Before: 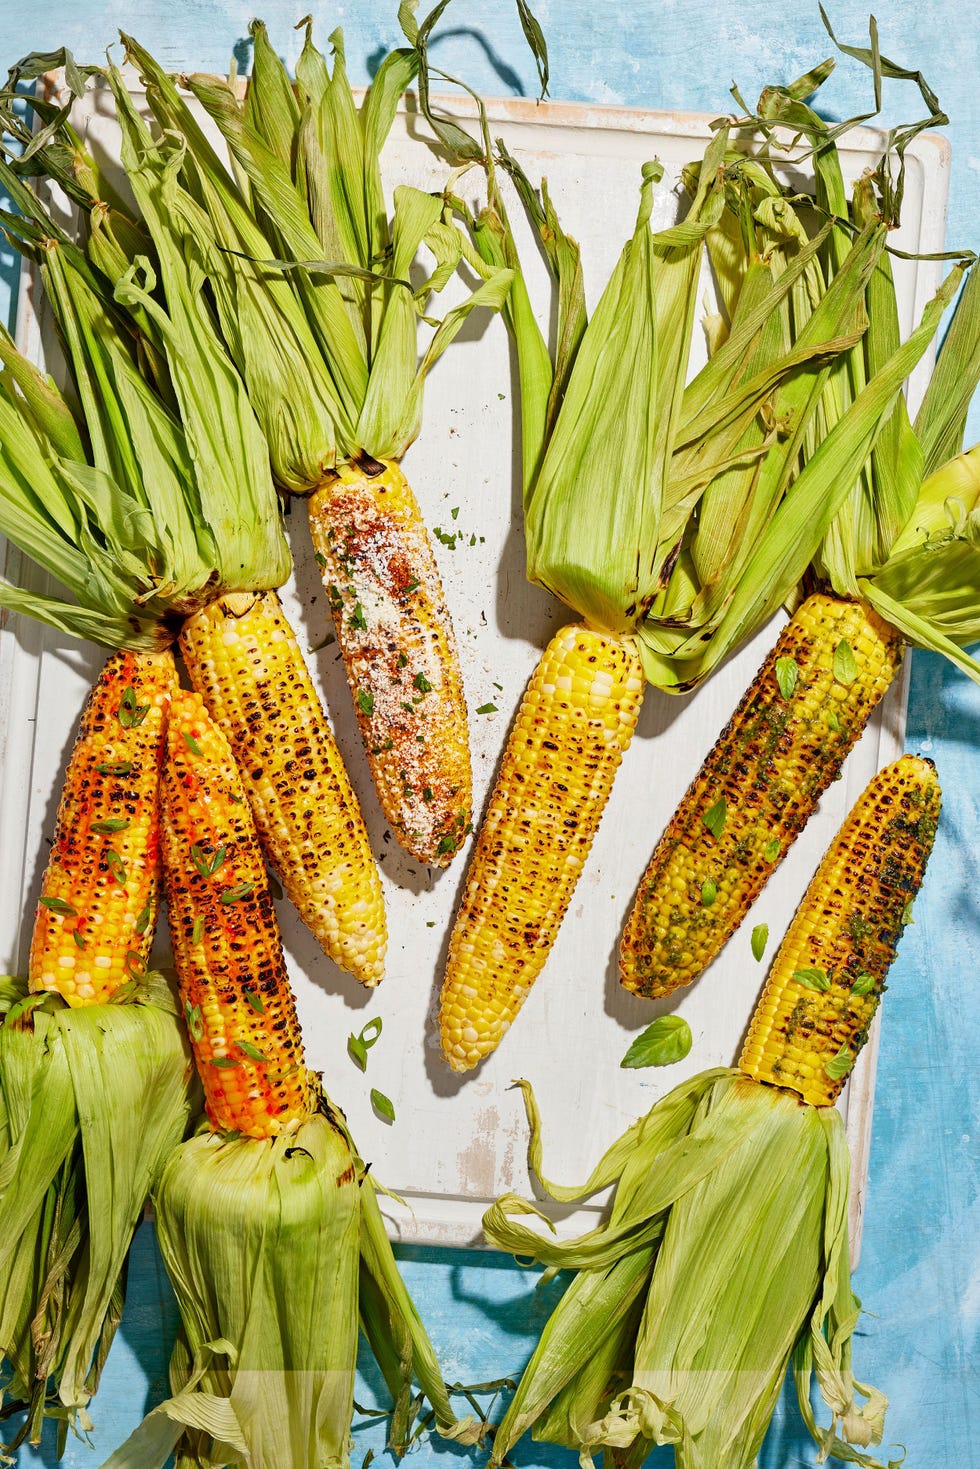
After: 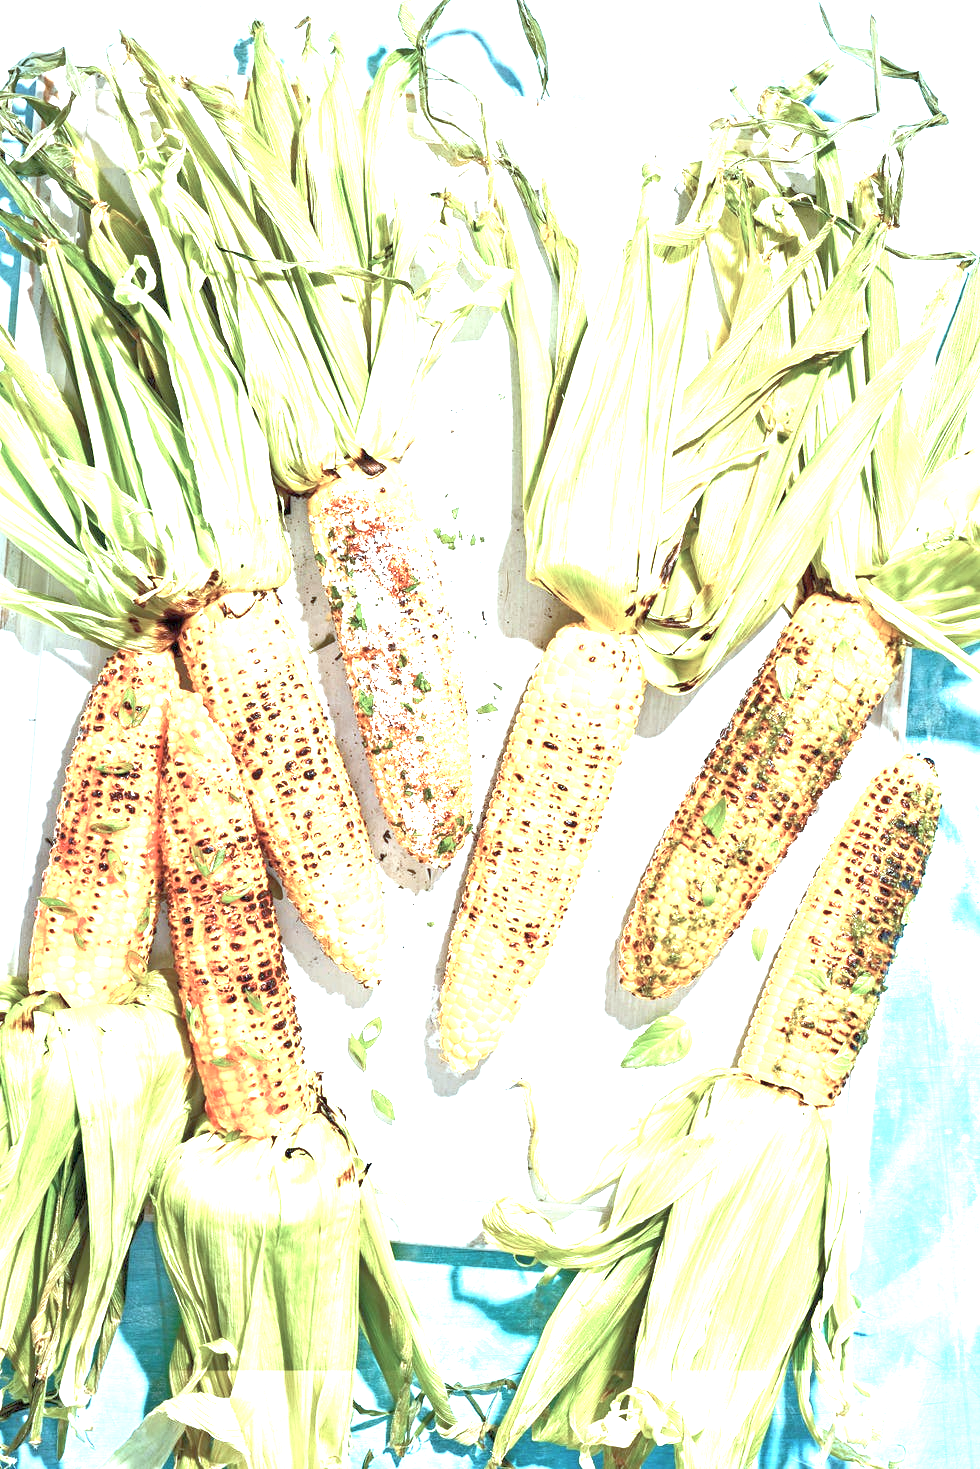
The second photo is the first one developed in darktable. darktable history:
tone equalizer: -7 EV 0.158 EV, -6 EV 0.619 EV, -5 EV 1.11 EV, -4 EV 1.3 EV, -3 EV 1.13 EV, -2 EV 0.6 EV, -1 EV 0.159 EV
color correction: highlights a* -12.83, highlights b* -18.01, saturation 0.696
exposure: exposure 2.206 EV, compensate exposure bias true, compensate highlight preservation false
